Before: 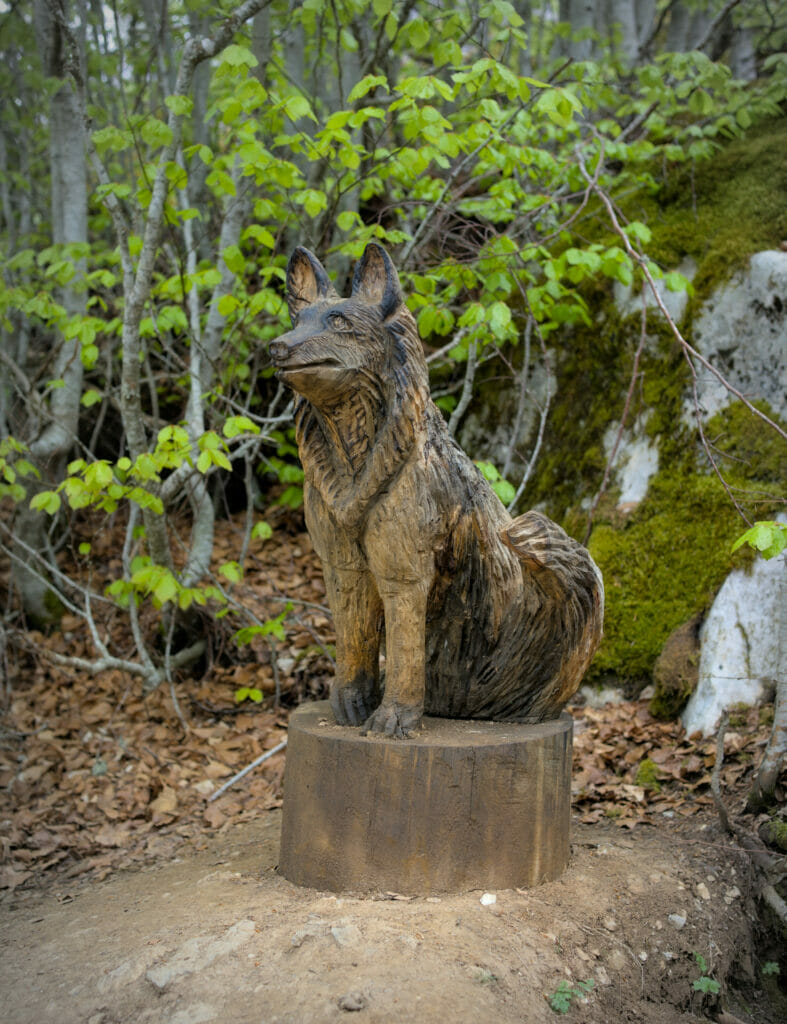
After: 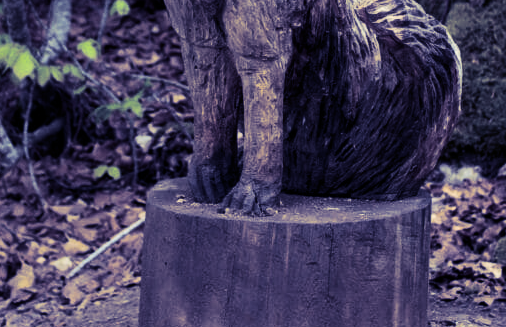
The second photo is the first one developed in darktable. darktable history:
split-toning: shadows › hue 242.67°, shadows › saturation 0.733, highlights › hue 45.33°, highlights › saturation 0.667, balance -53.304, compress 21.15%
contrast brightness saturation: contrast 0.28
base curve: exposure shift 0, preserve colors none
crop: left 18.091%, top 51.13%, right 17.525%, bottom 16.85%
